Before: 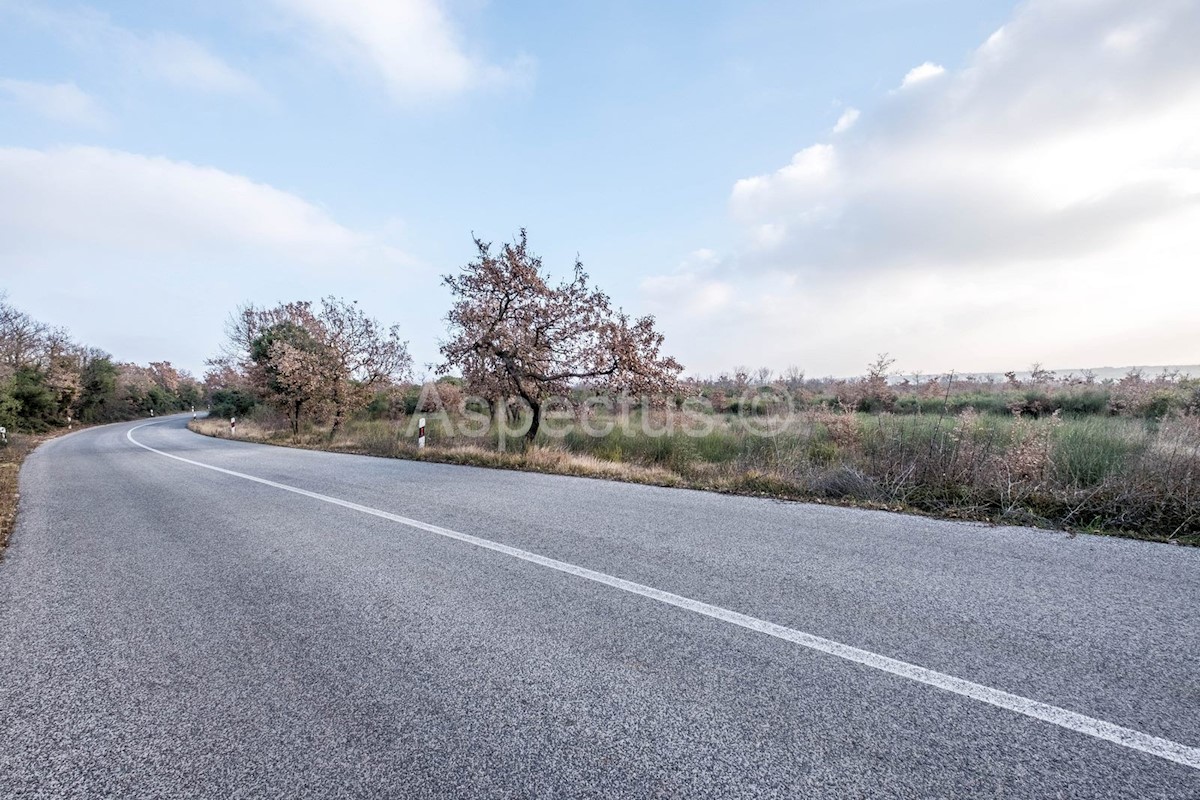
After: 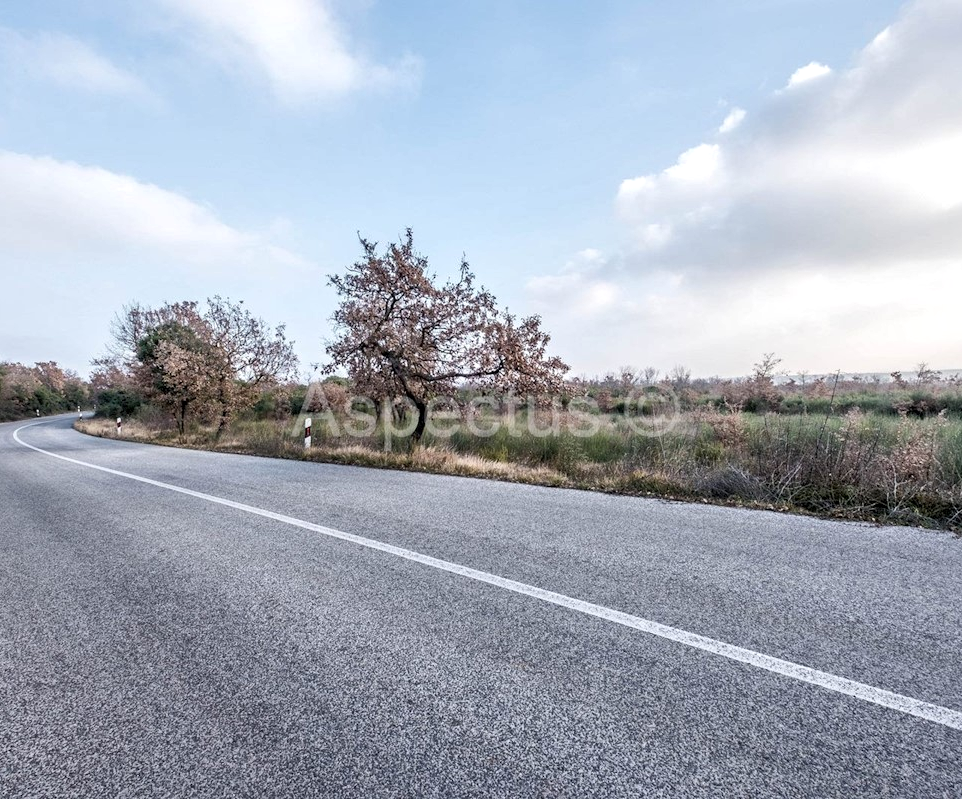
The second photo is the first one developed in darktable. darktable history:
crop and rotate: left 9.575%, right 10.207%
local contrast: mode bilateral grid, contrast 20, coarseness 49, detail 148%, midtone range 0.2
